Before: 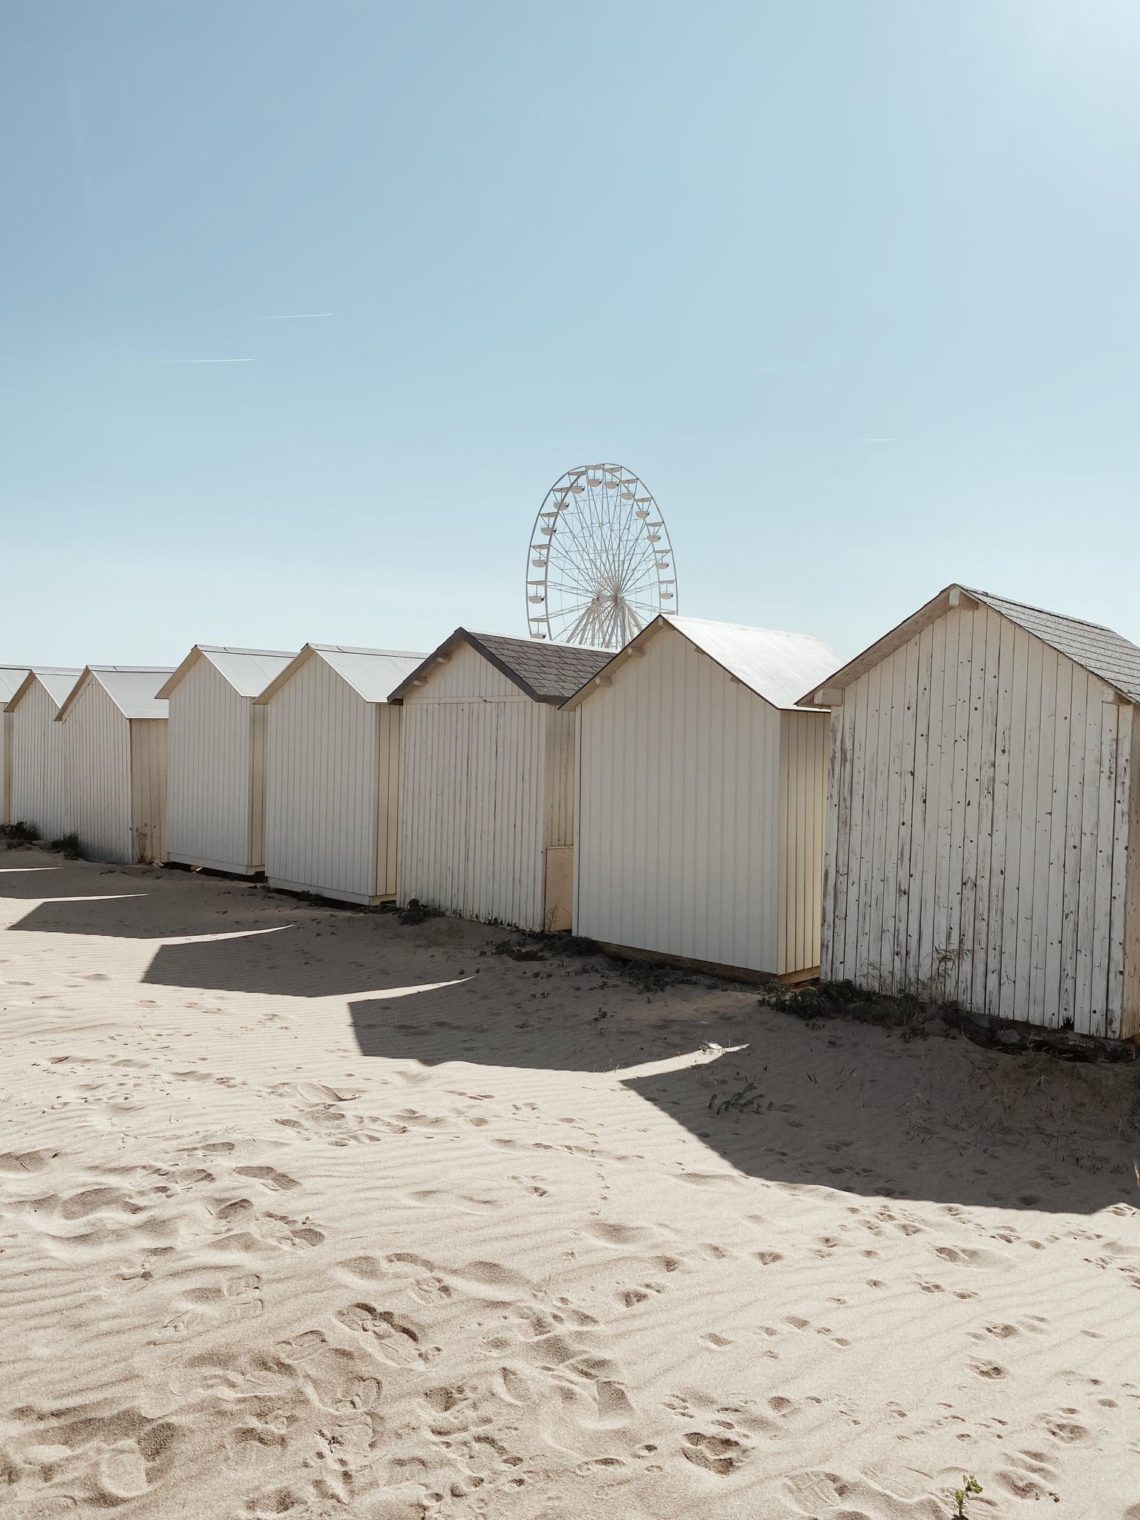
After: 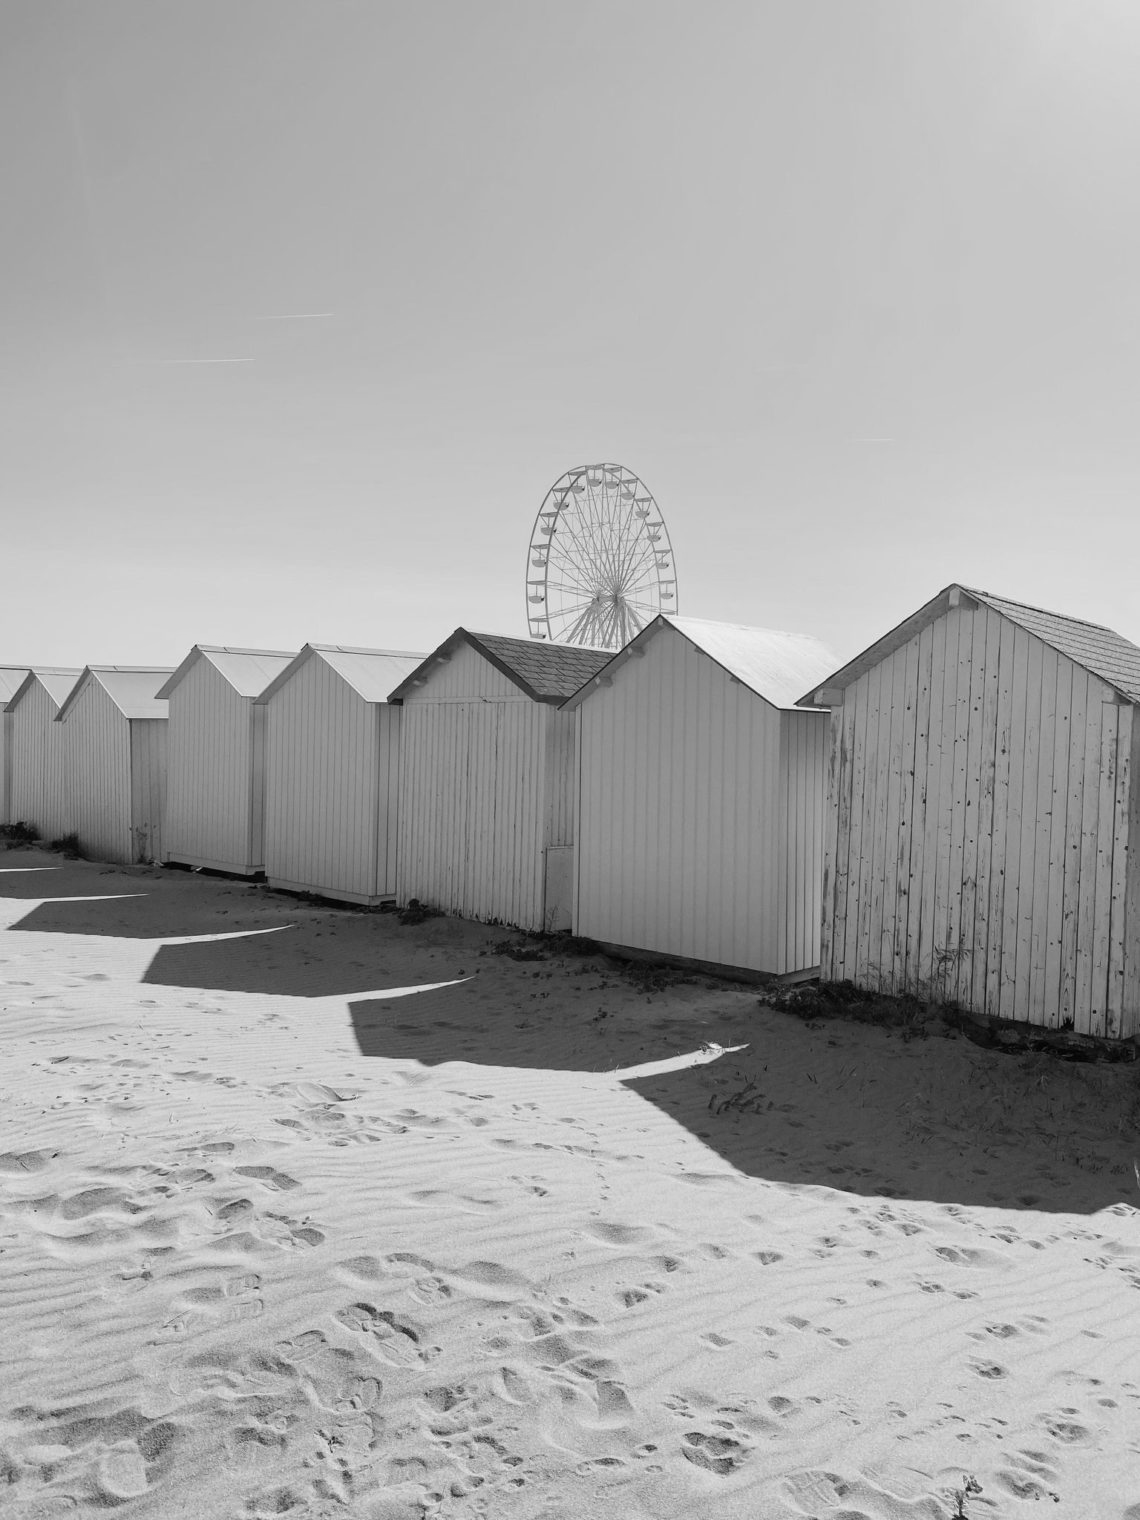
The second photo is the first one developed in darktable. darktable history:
tone curve: curves: ch0 [(0, 0) (0.003, 0.003) (0.011, 0.011) (0.025, 0.025) (0.044, 0.044) (0.069, 0.069) (0.1, 0.099) (0.136, 0.135) (0.177, 0.176) (0.224, 0.223) (0.277, 0.275) (0.335, 0.333) (0.399, 0.396) (0.468, 0.465) (0.543, 0.545) (0.623, 0.625) (0.709, 0.71) (0.801, 0.801) (0.898, 0.898) (1, 1)], preserve colors none
monochrome: a 73.58, b 64.21
